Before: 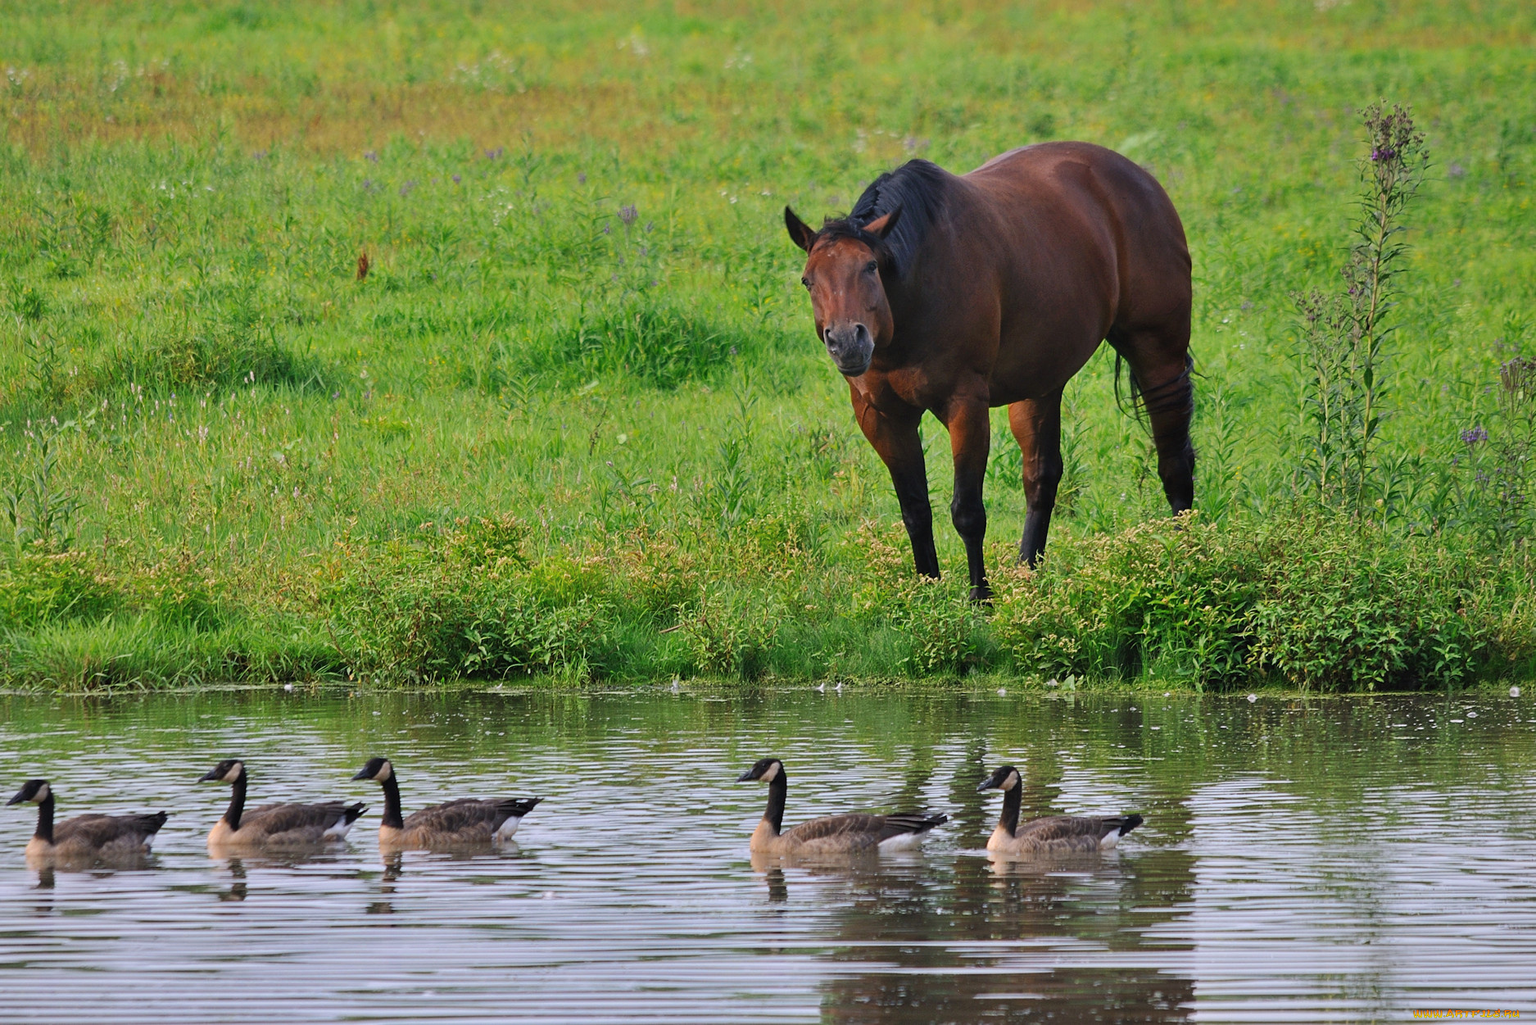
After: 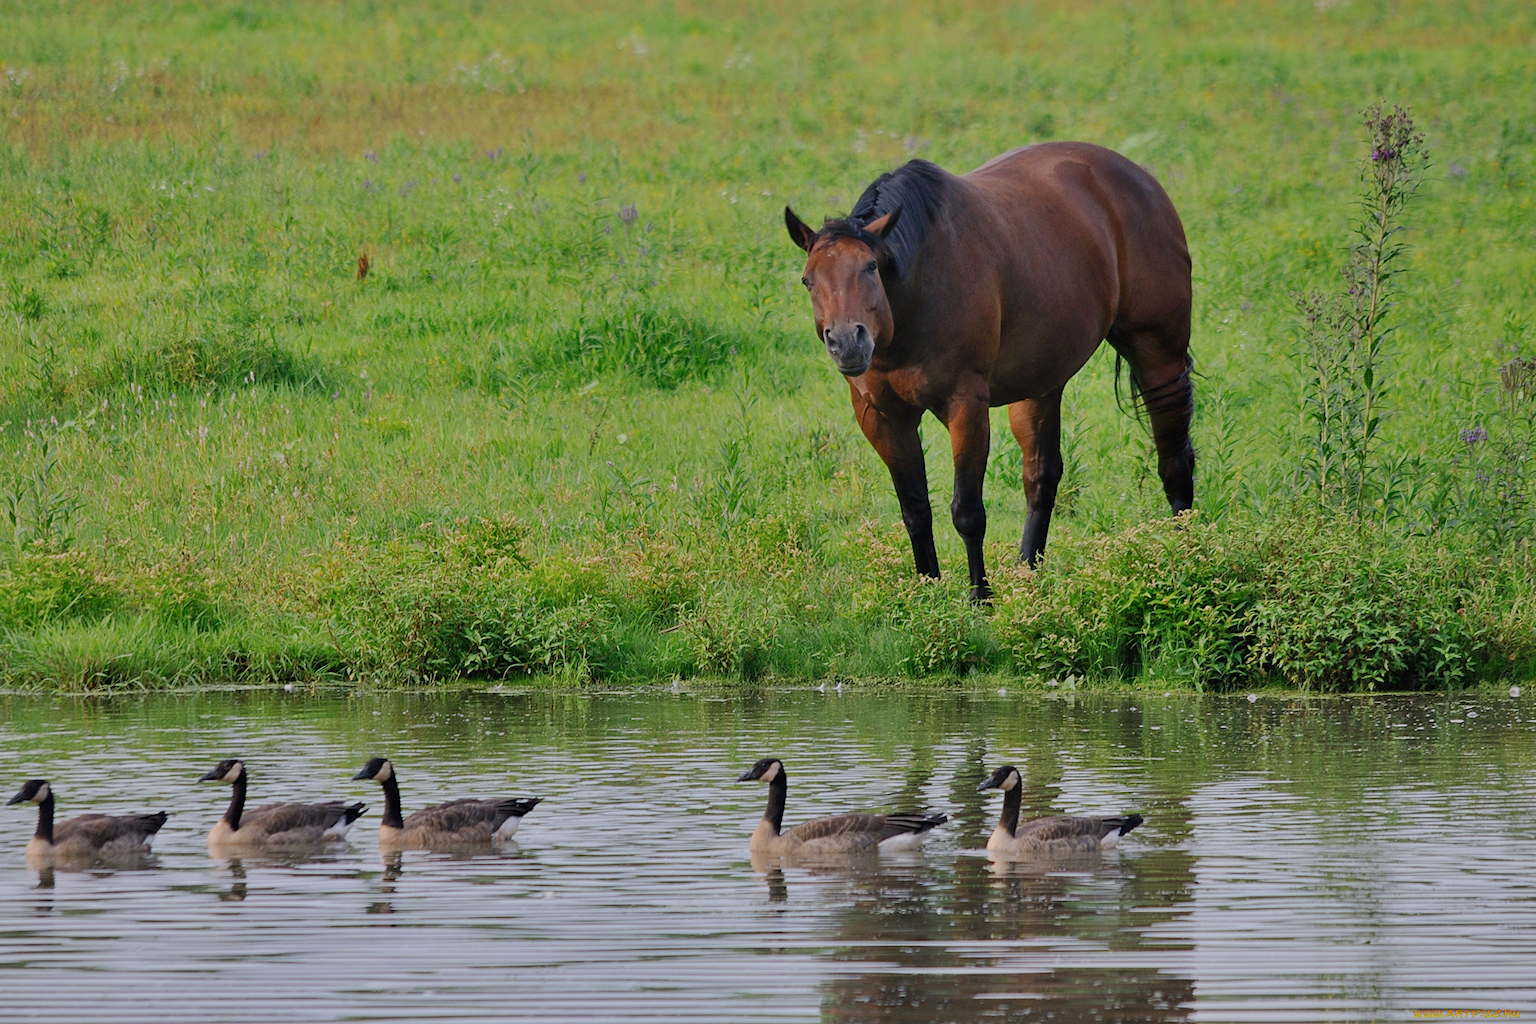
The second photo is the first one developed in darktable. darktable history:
shadows and highlights: shadows 36.31, highlights -27.88, soften with gaussian
filmic rgb: middle gray luminance 18.33%, black relative exposure -10.41 EV, white relative exposure 3.41 EV, threshold 2.98 EV, target black luminance 0%, hardness 6.06, latitude 98.52%, contrast 0.843, shadows ↔ highlights balance 0.511%, preserve chrominance no, color science v4 (2020), contrast in shadows soft, contrast in highlights soft, enable highlight reconstruction true
